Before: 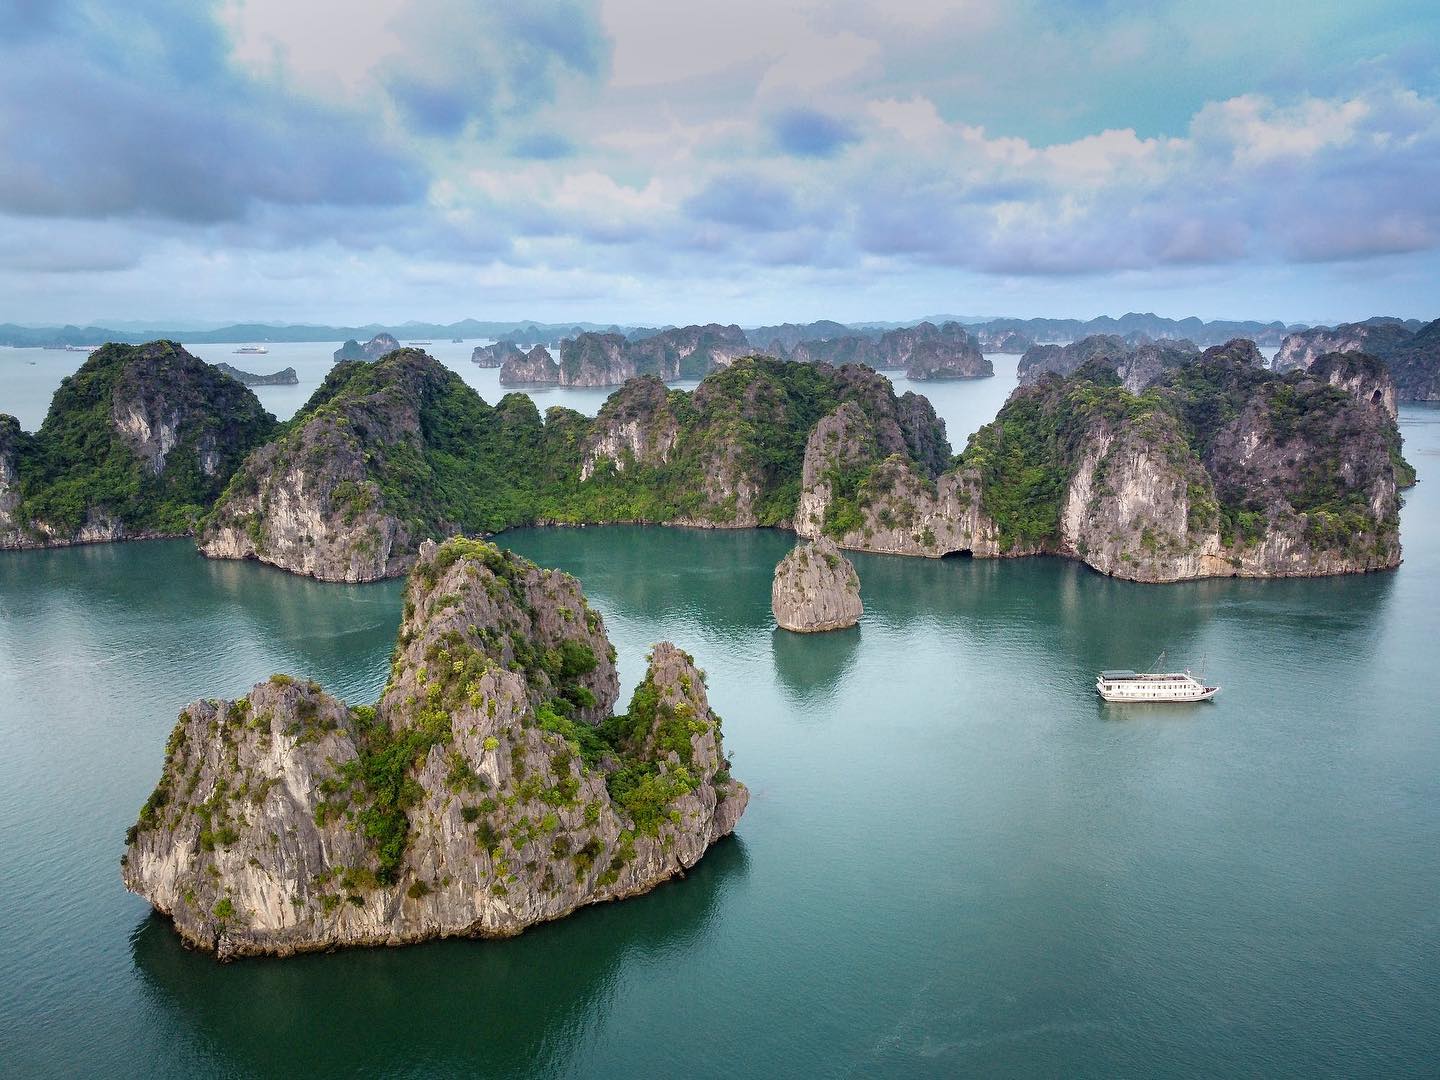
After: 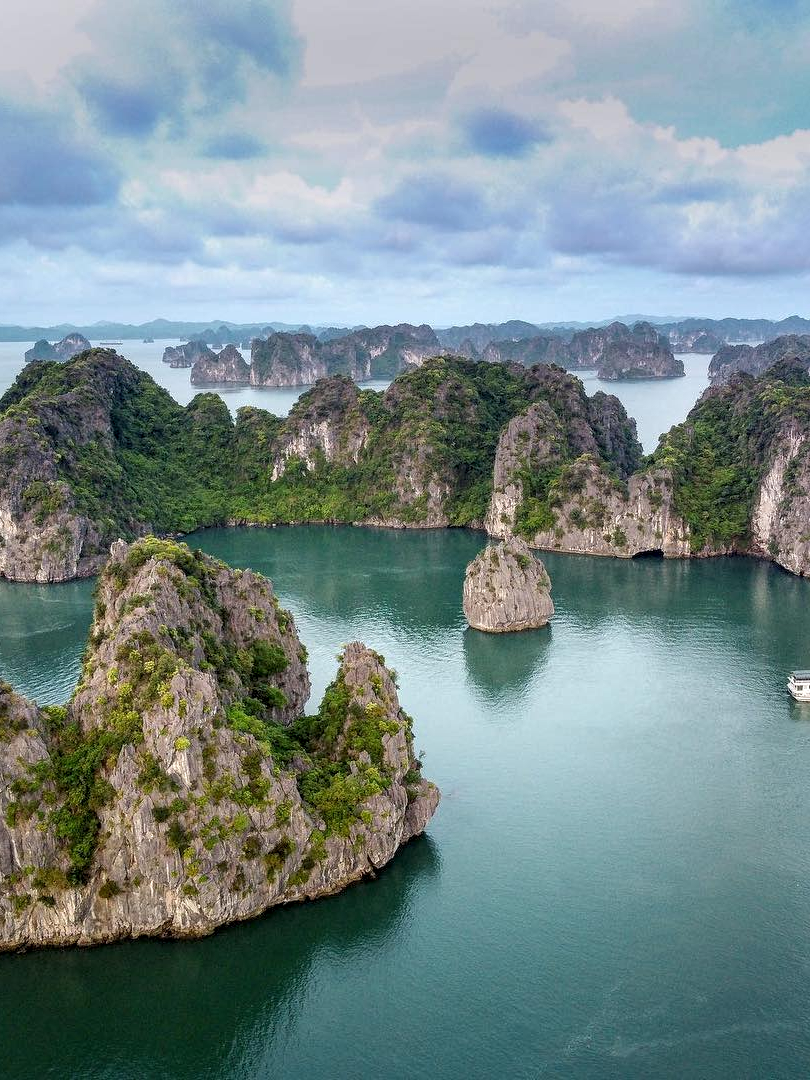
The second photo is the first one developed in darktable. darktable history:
crop: left 21.496%, right 22.254%
local contrast: detail 130%
